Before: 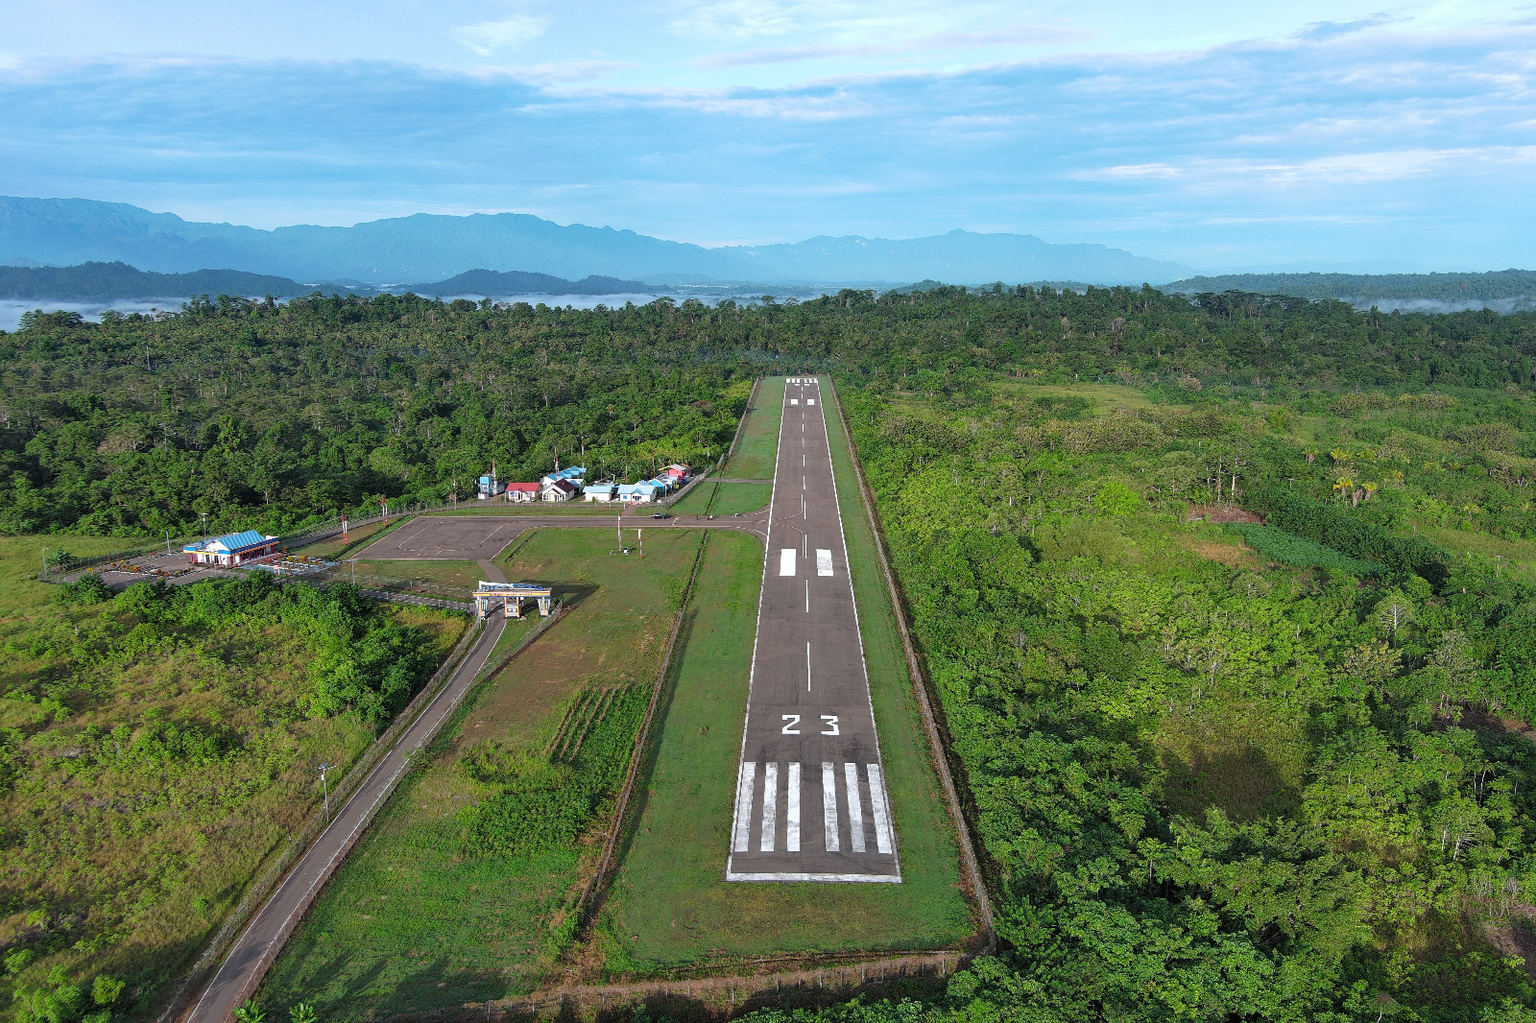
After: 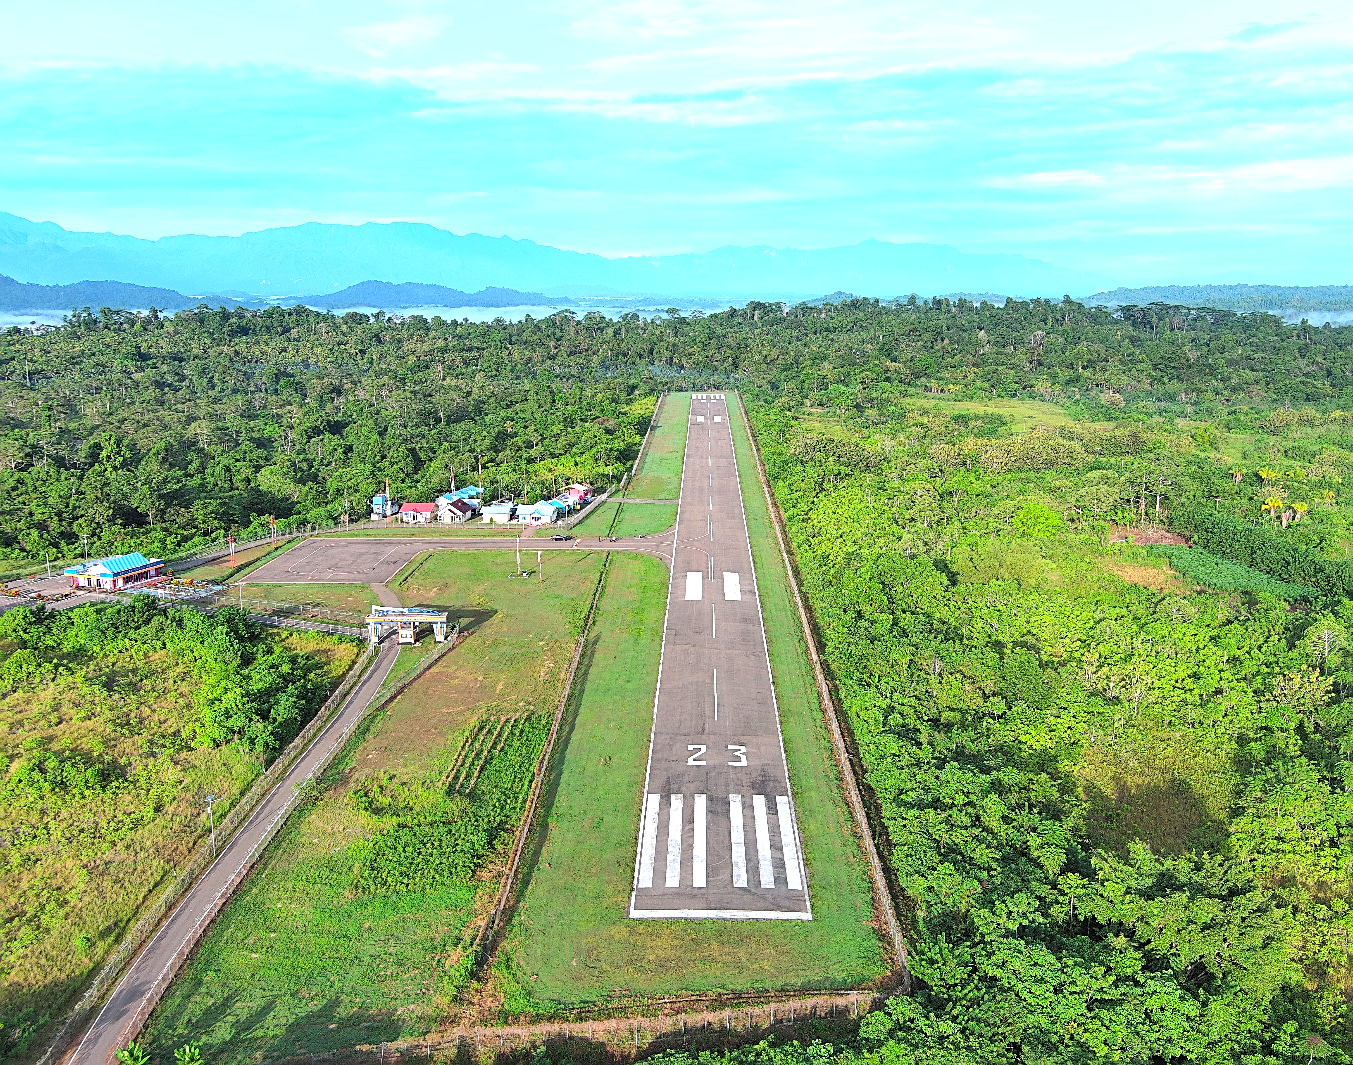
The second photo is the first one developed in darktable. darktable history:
exposure: exposure 0.735 EV, compensate exposure bias true, compensate highlight preservation false
contrast brightness saturation: contrast 0.198, brightness 0.168, saturation 0.222
crop: left 7.945%, right 7.475%
sharpen: on, module defaults
